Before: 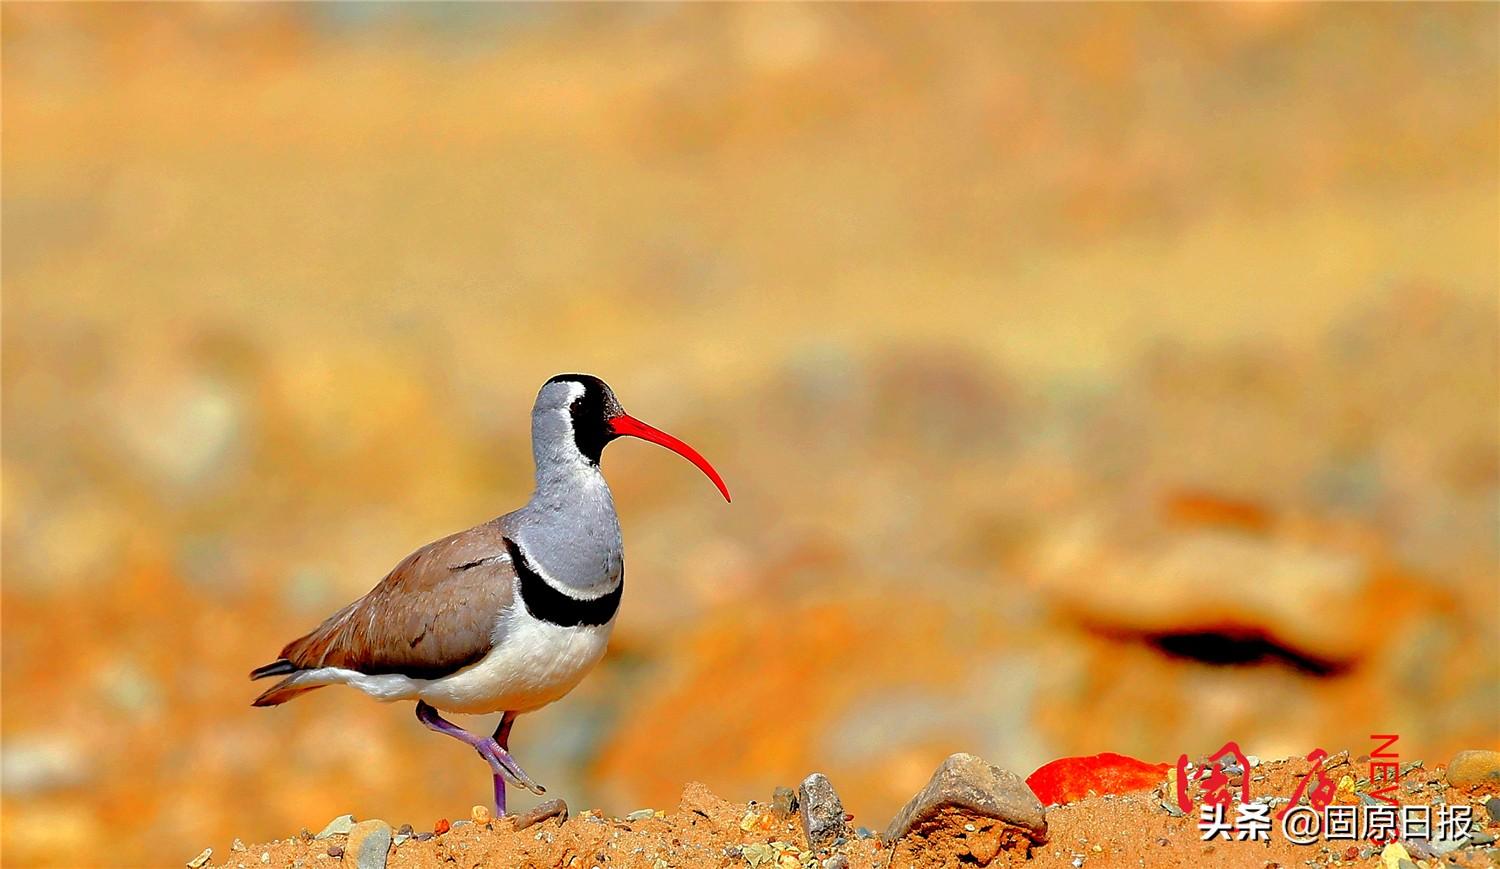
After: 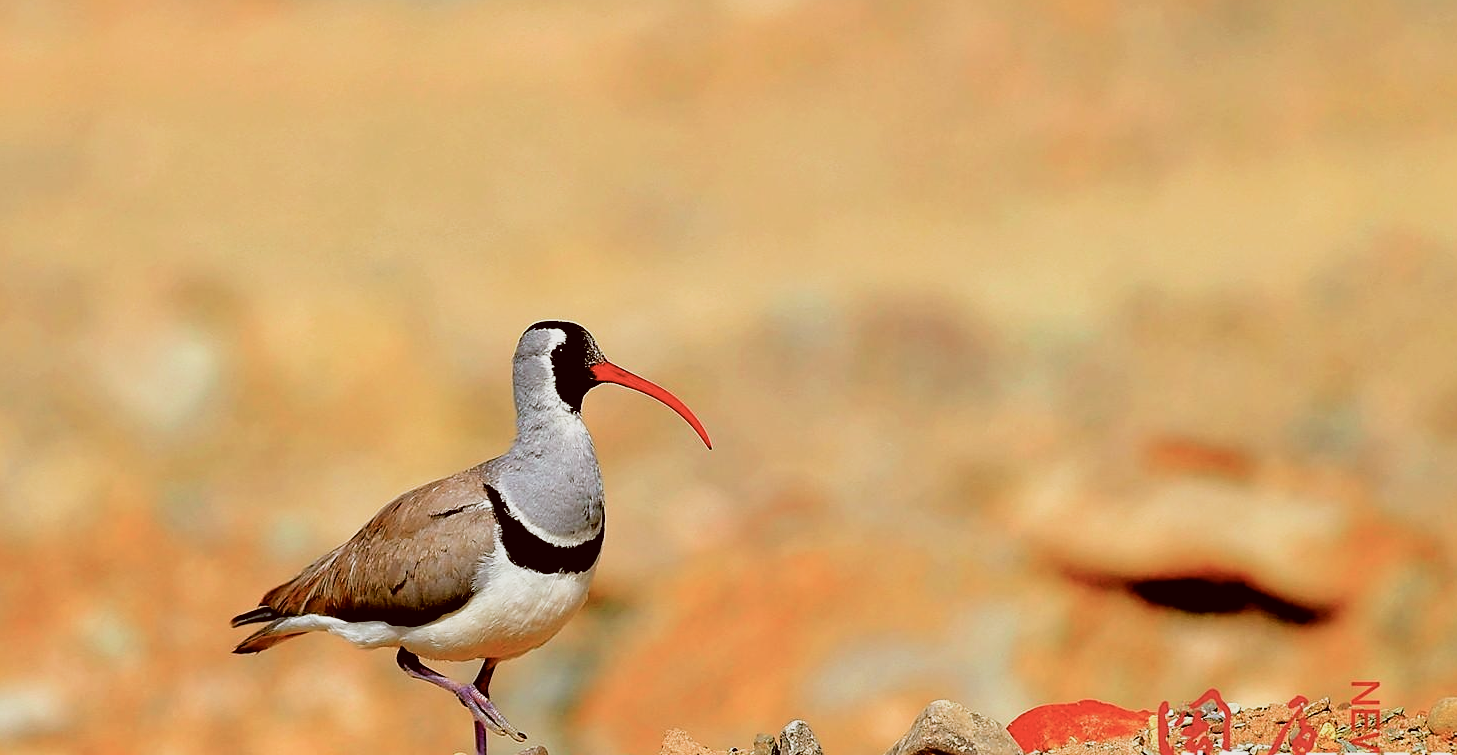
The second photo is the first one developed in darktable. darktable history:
sharpen: amount 0.215
filmic rgb: black relative exposure -5.14 EV, white relative exposure 3.98 EV, hardness 2.89, contrast 1.391, highlights saturation mix -29.64%
crop: left 1.296%, top 6.169%, right 1.517%, bottom 6.891%
color balance rgb: power › chroma 0.514%, power › hue 261.35°, perceptual saturation grading › global saturation -27.028%, global vibrance 20%
color correction: highlights a* -0.383, highlights b* 0.156, shadows a* 4.67, shadows b* 20.89
